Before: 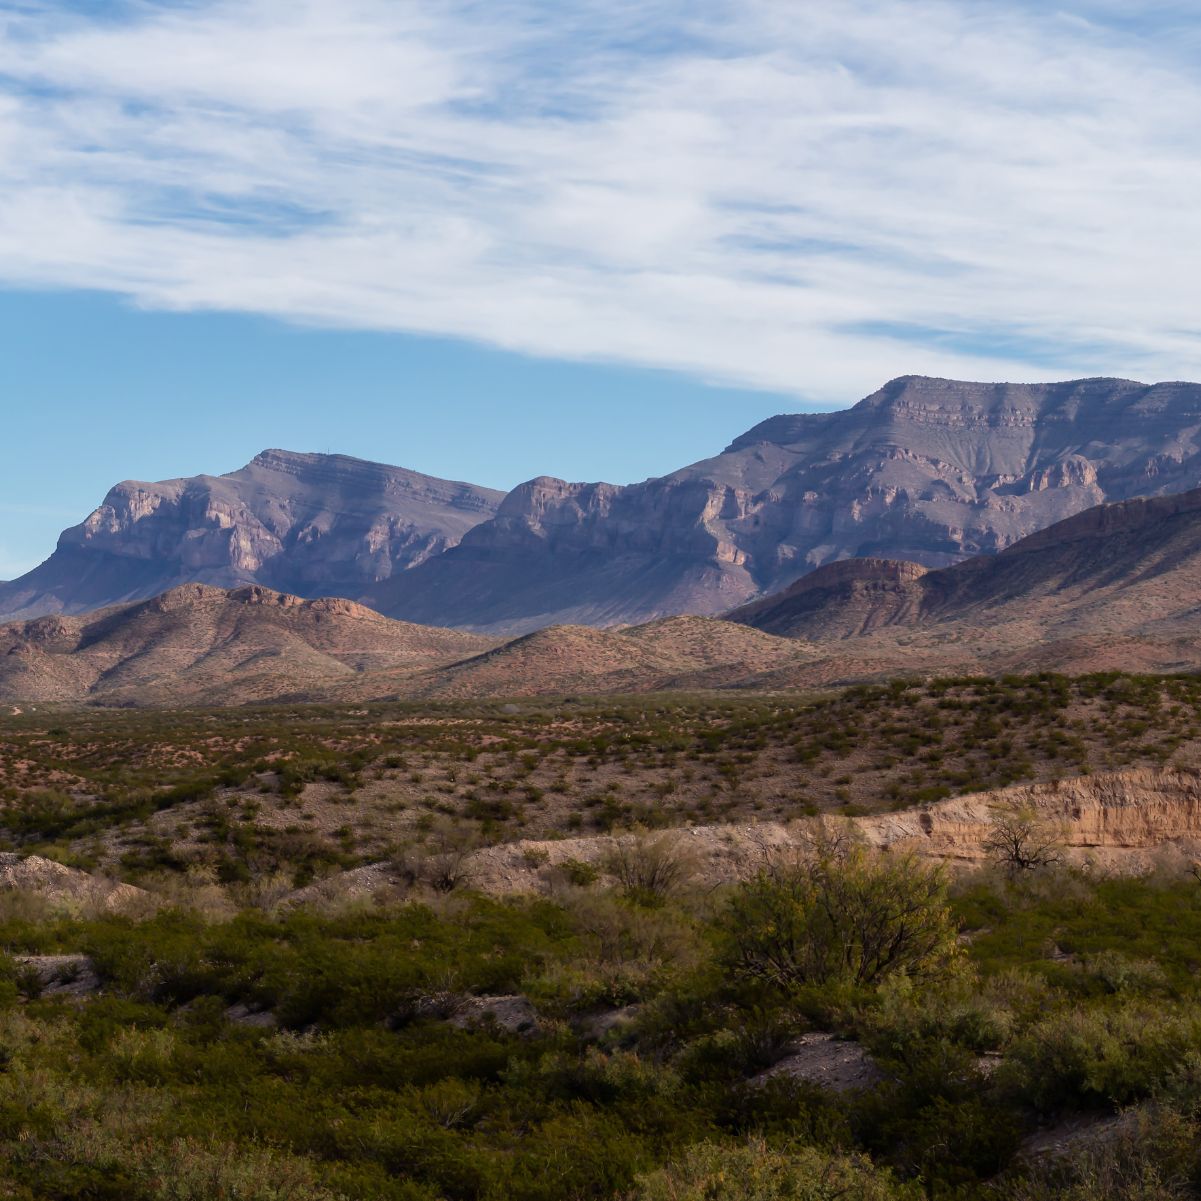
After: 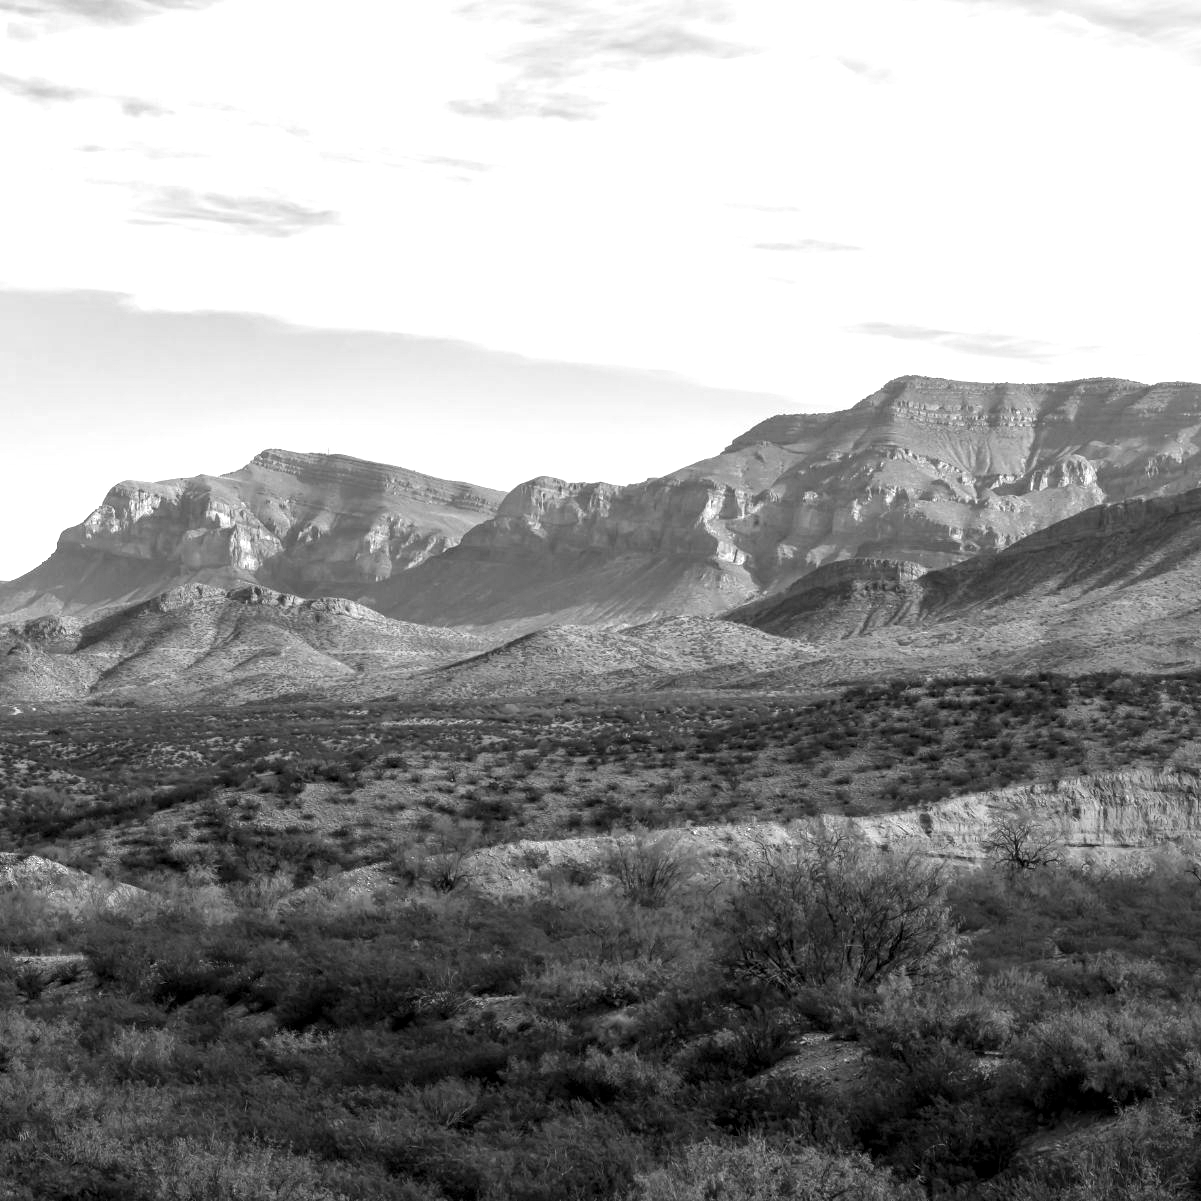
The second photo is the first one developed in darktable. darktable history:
local contrast: detail 130%
exposure: exposure 1.15 EV, compensate highlight preservation false
monochrome: a 14.95, b -89.96
color correction: highlights a* 10.44, highlights b* 30.04, shadows a* 2.73, shadows b* 17.51, saturation 1.72
white balance: red 0.925, blue 1.046
